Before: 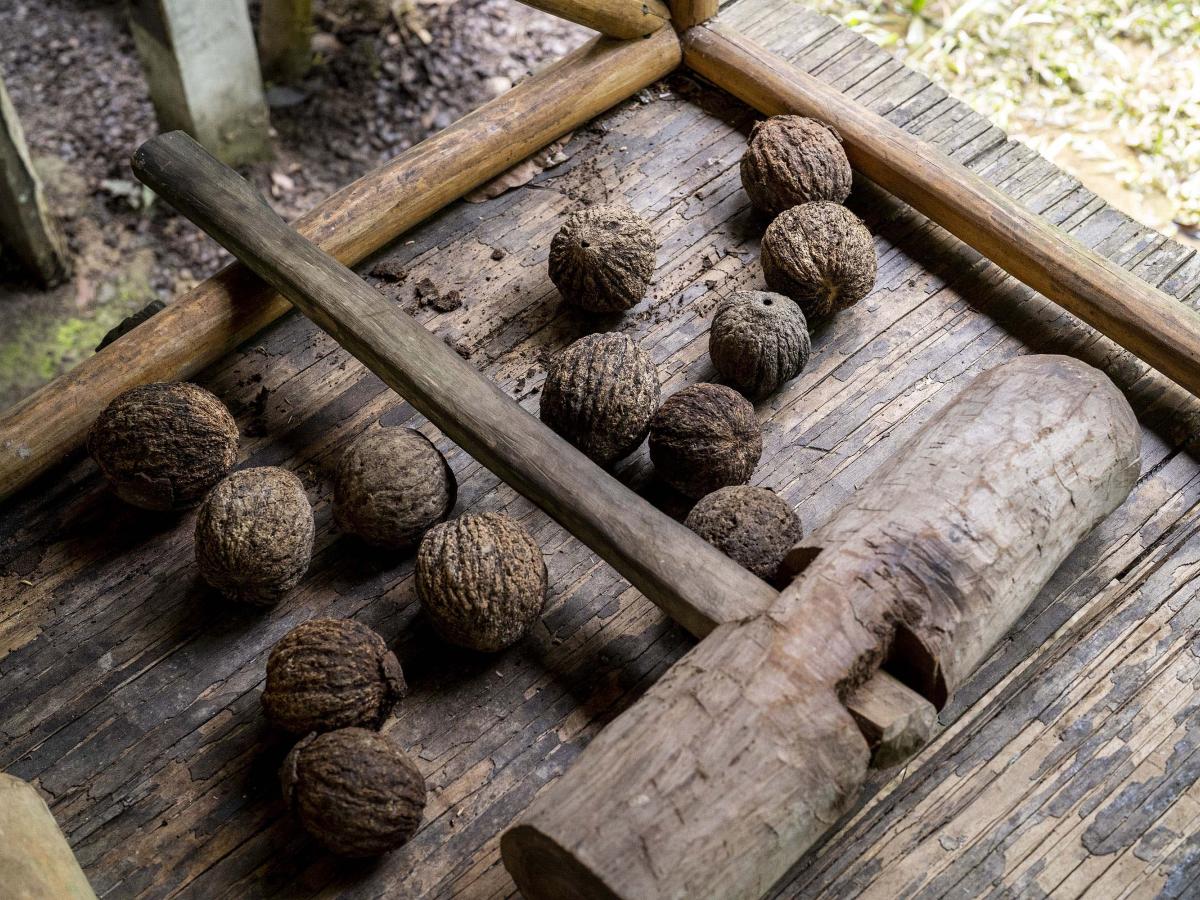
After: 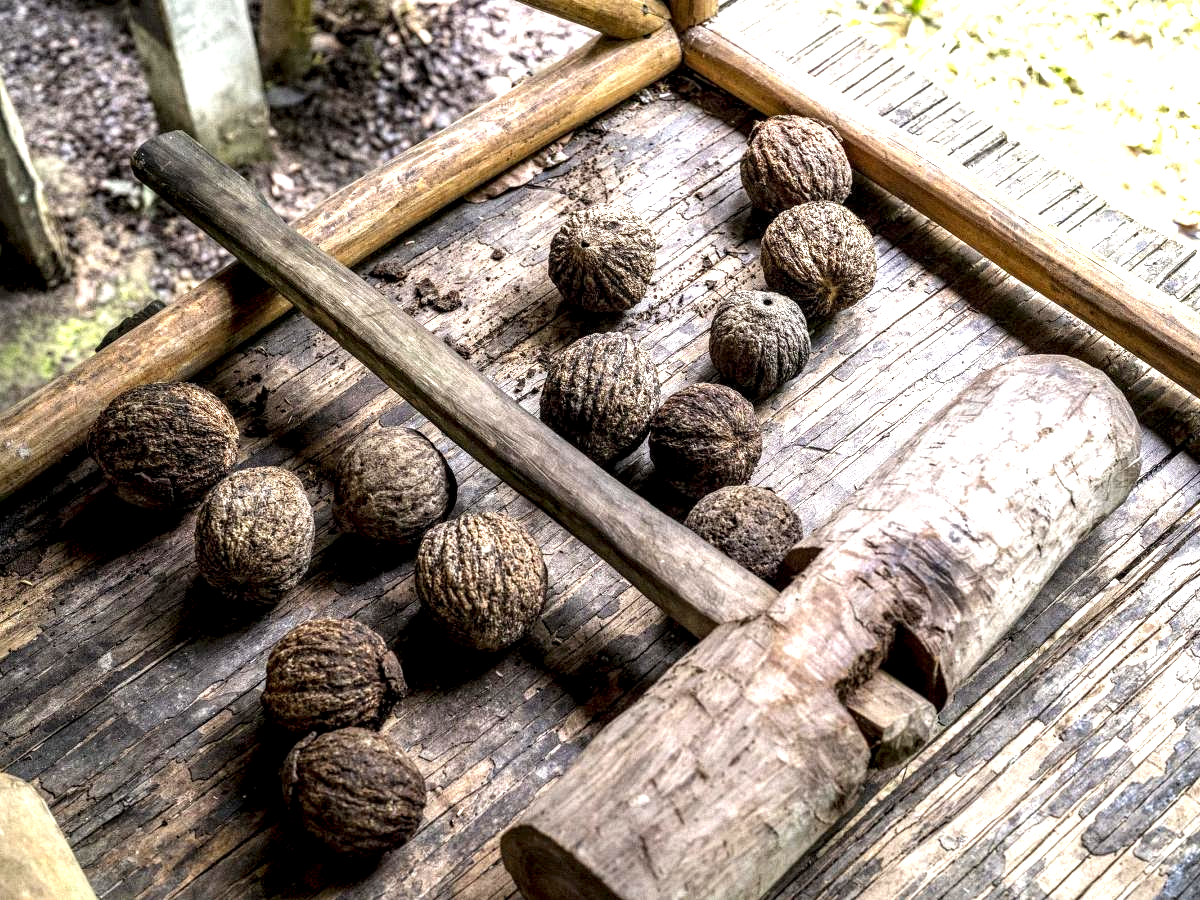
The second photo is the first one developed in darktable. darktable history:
exposure: exposure 1.001 EV, compensate highlight preservation false
local contrast: highlights 60%, shadows 59%, detail 160%
shadows and highlights: shadows 24.95, highlights -23.38, shadows color adjustment 98.02%, highlights color adjustment 59.46%
